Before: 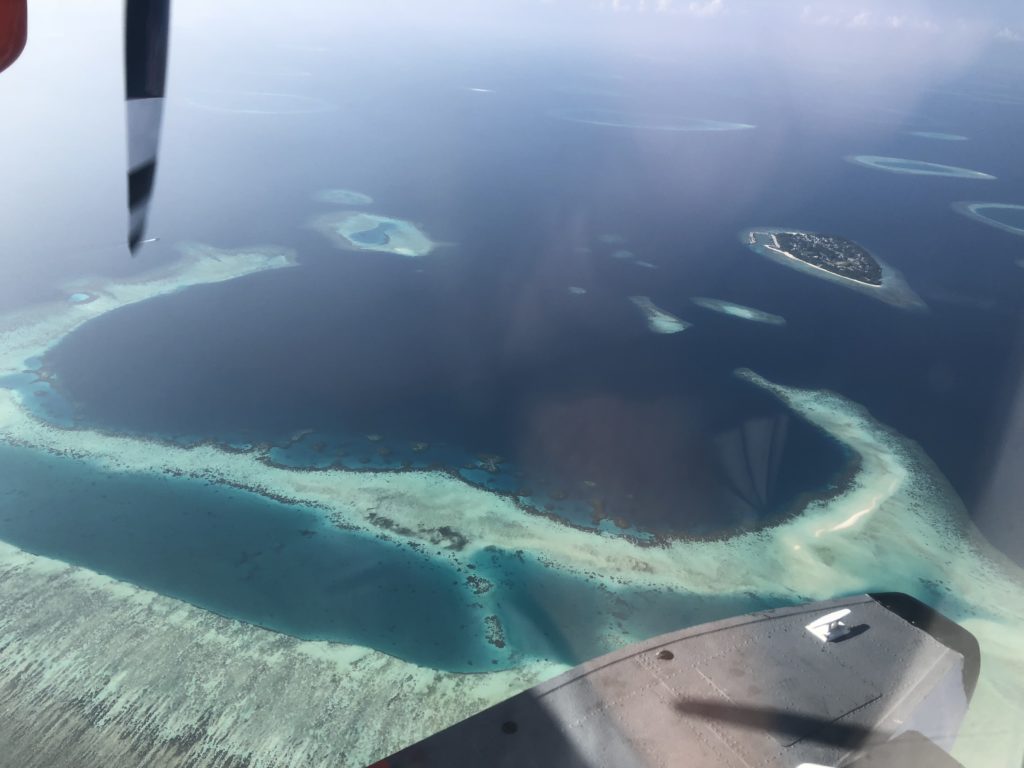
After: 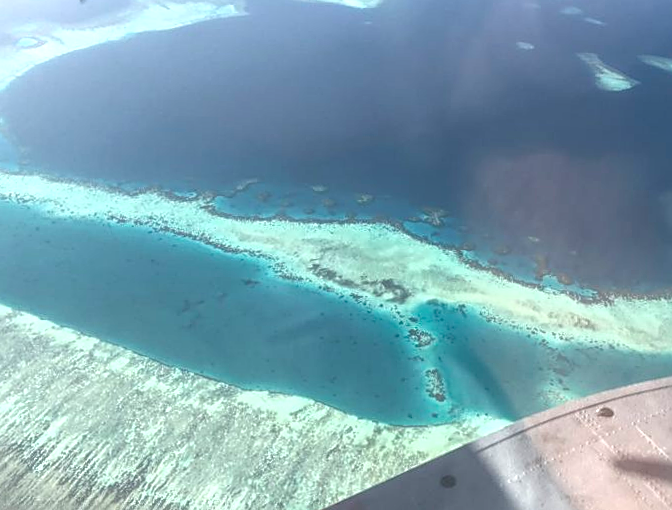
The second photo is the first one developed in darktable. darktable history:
local contrast: highlights 73%, shadows 22%, midtone range 0.192
crop and rotate: angle -1.23°, left 4.029%, top 31.579%, right 28.468%
sharpen: on, module defaults
contrast brightness saturation: saturation -0.056
exposure: black level correction 0.001, exposure 0.963 EV, compensate highlight preservation false
